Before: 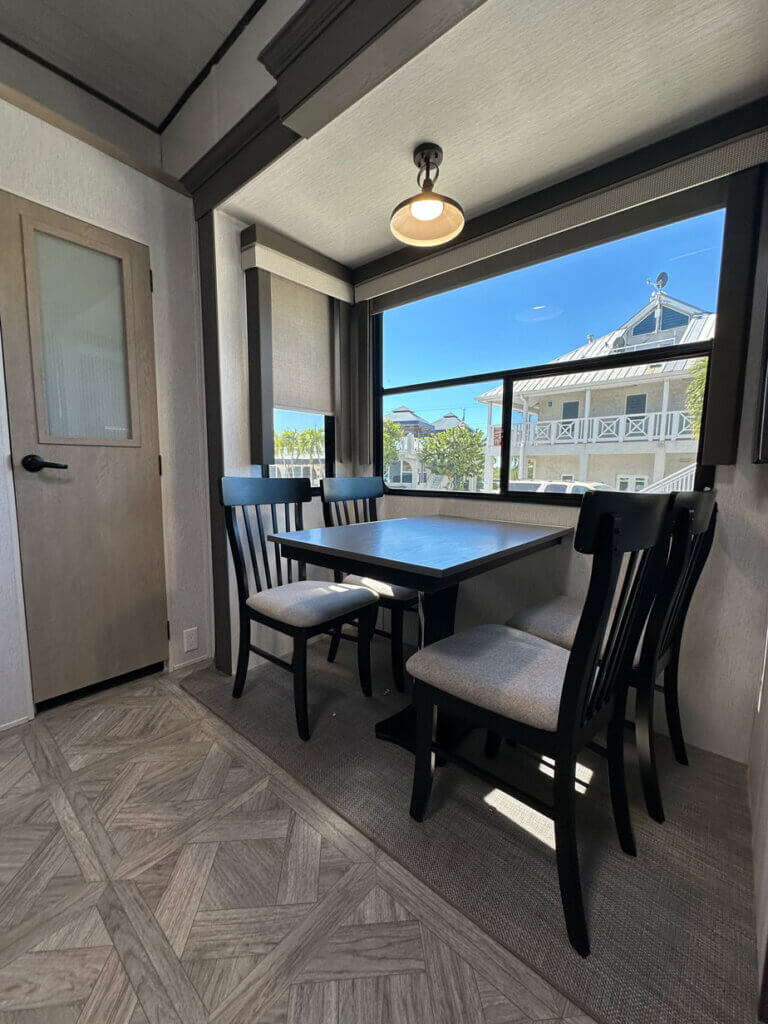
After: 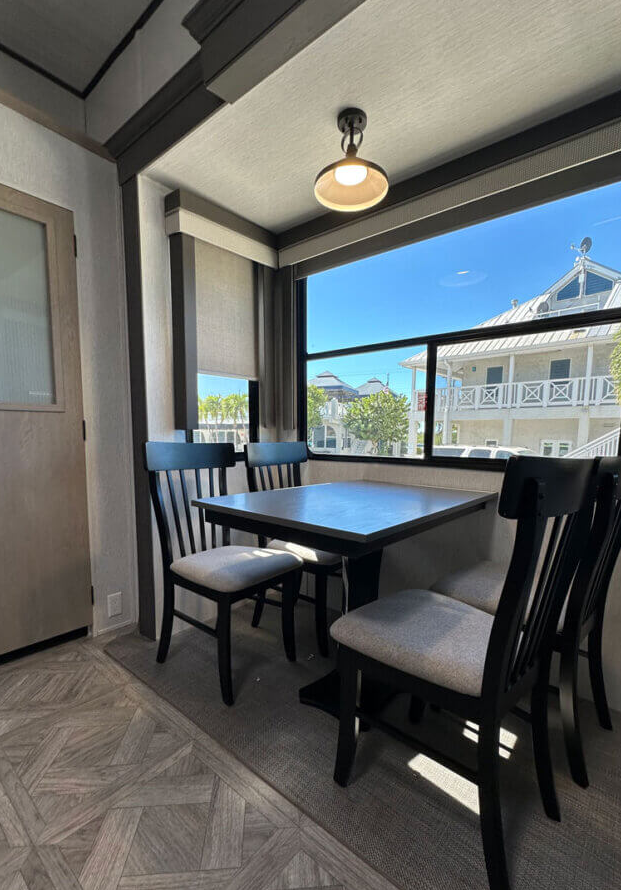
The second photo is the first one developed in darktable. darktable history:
crop: left 9.929%, top 3.475%, right 9.188%, bottom 9.529%
tone equalizer: on, module defaults
